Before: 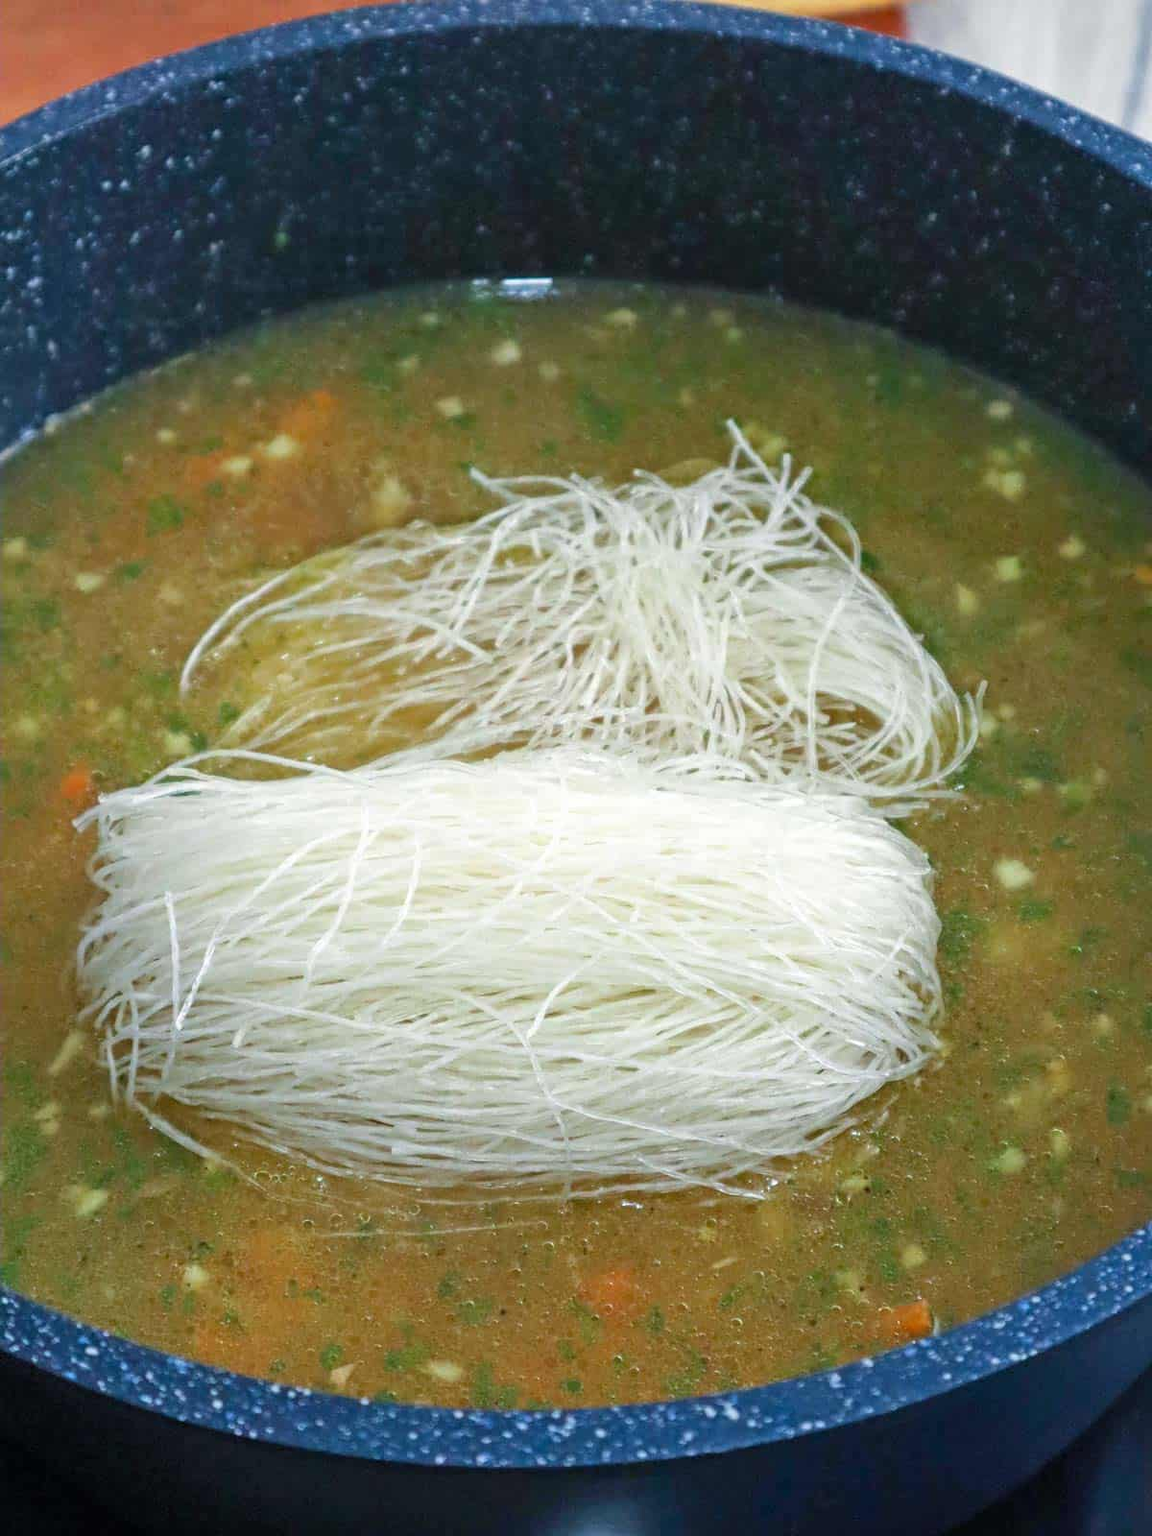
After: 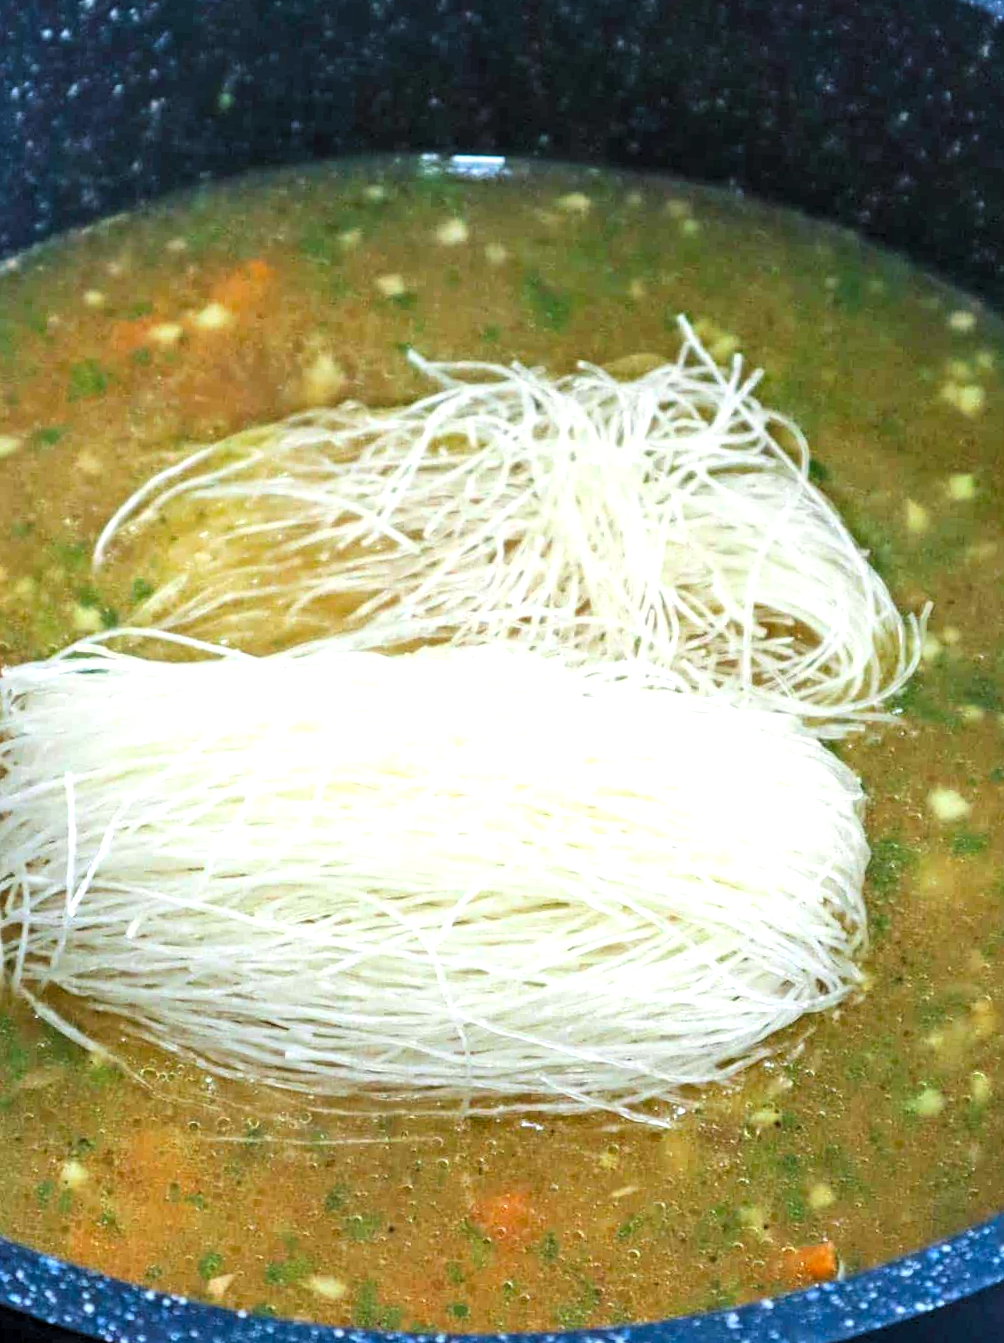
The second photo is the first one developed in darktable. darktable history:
levels: levels [0.062, 0.494, 0.925]
crop and rotate: angle -3.31°, left 5.283%, top 5.163%, right 4.69%, bottom 4.574%
contrast brightness saturation: contrast 0.196, brightness 0.155, saturation 0.22
local contrast: highlights 100%, shadows 102%, detail 119%, midtone range 0.2
